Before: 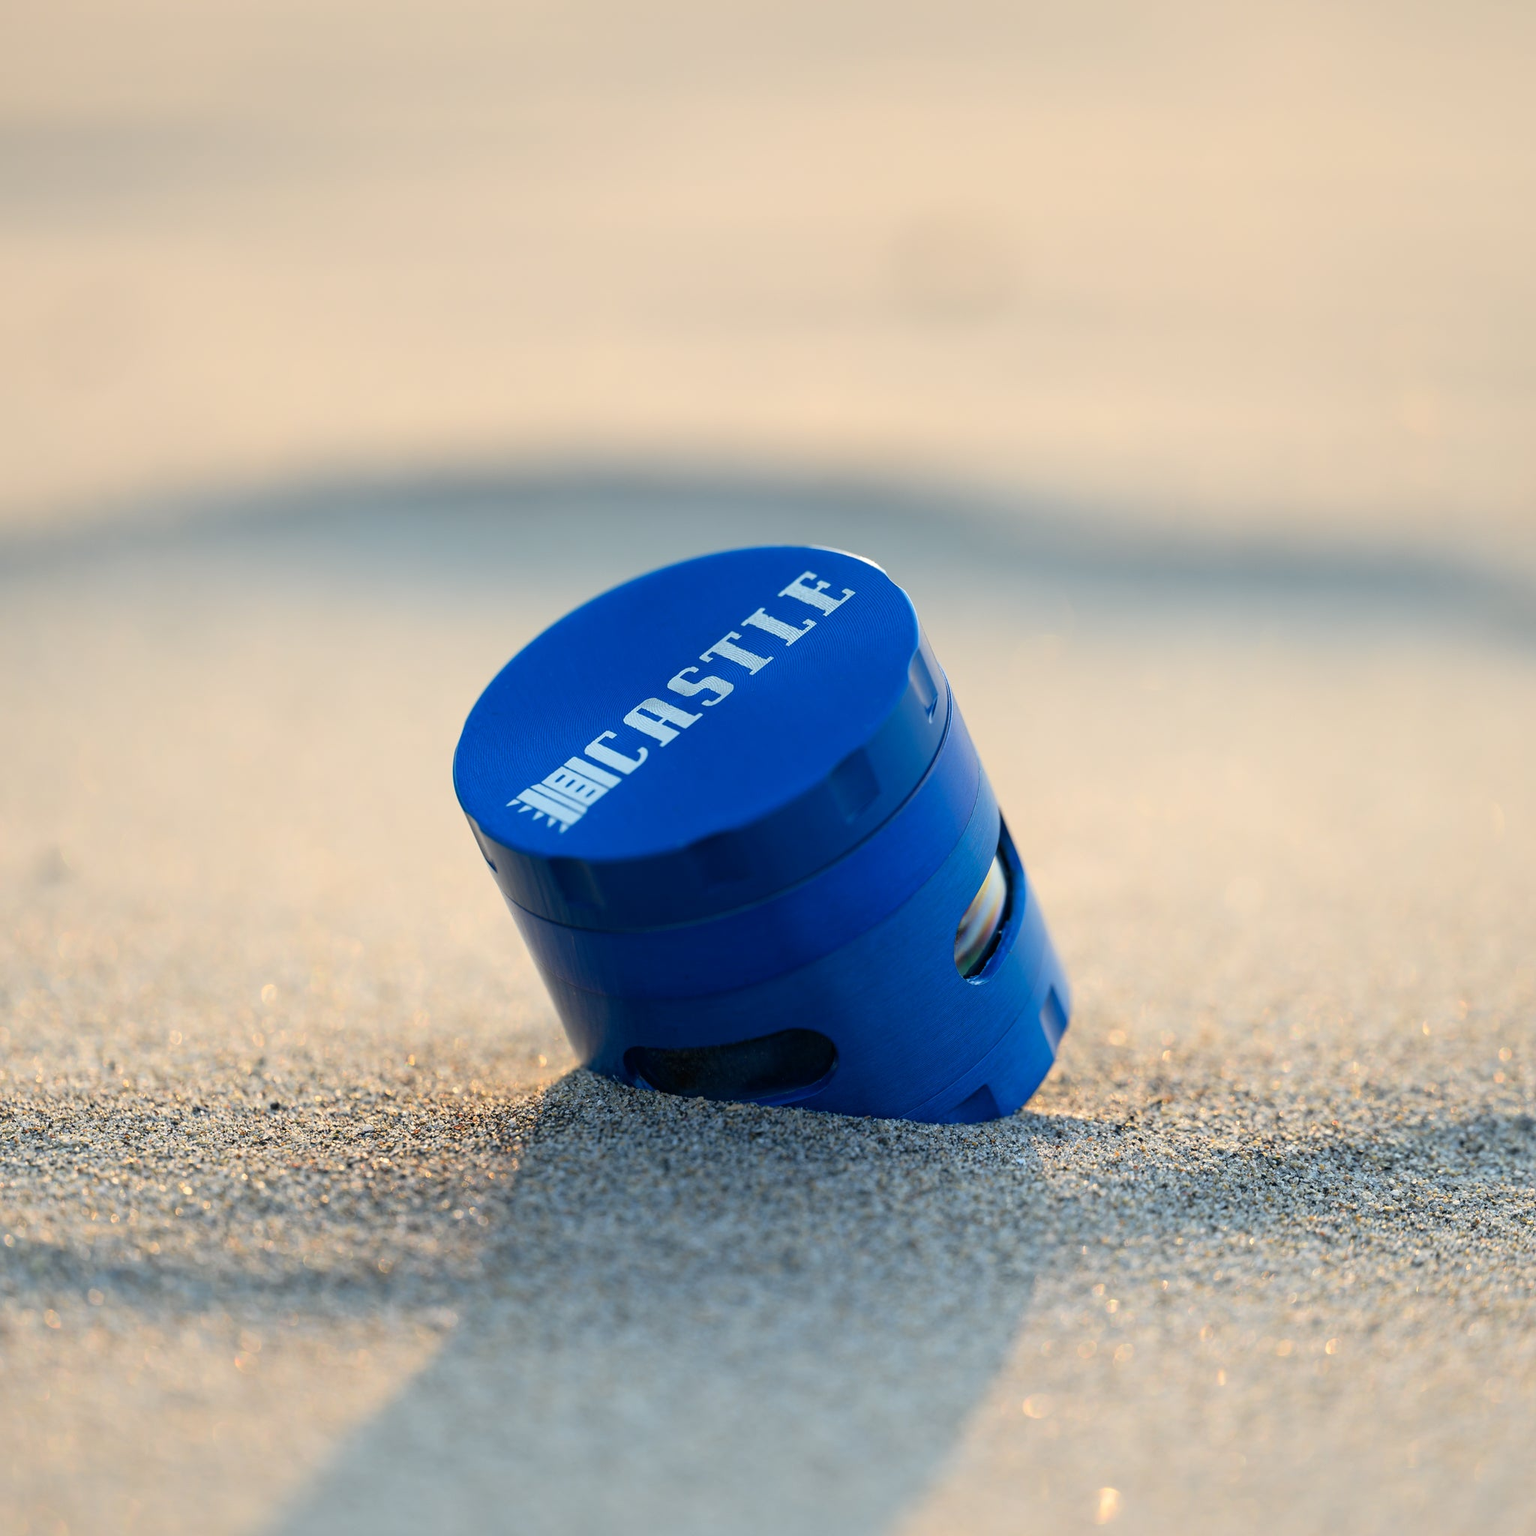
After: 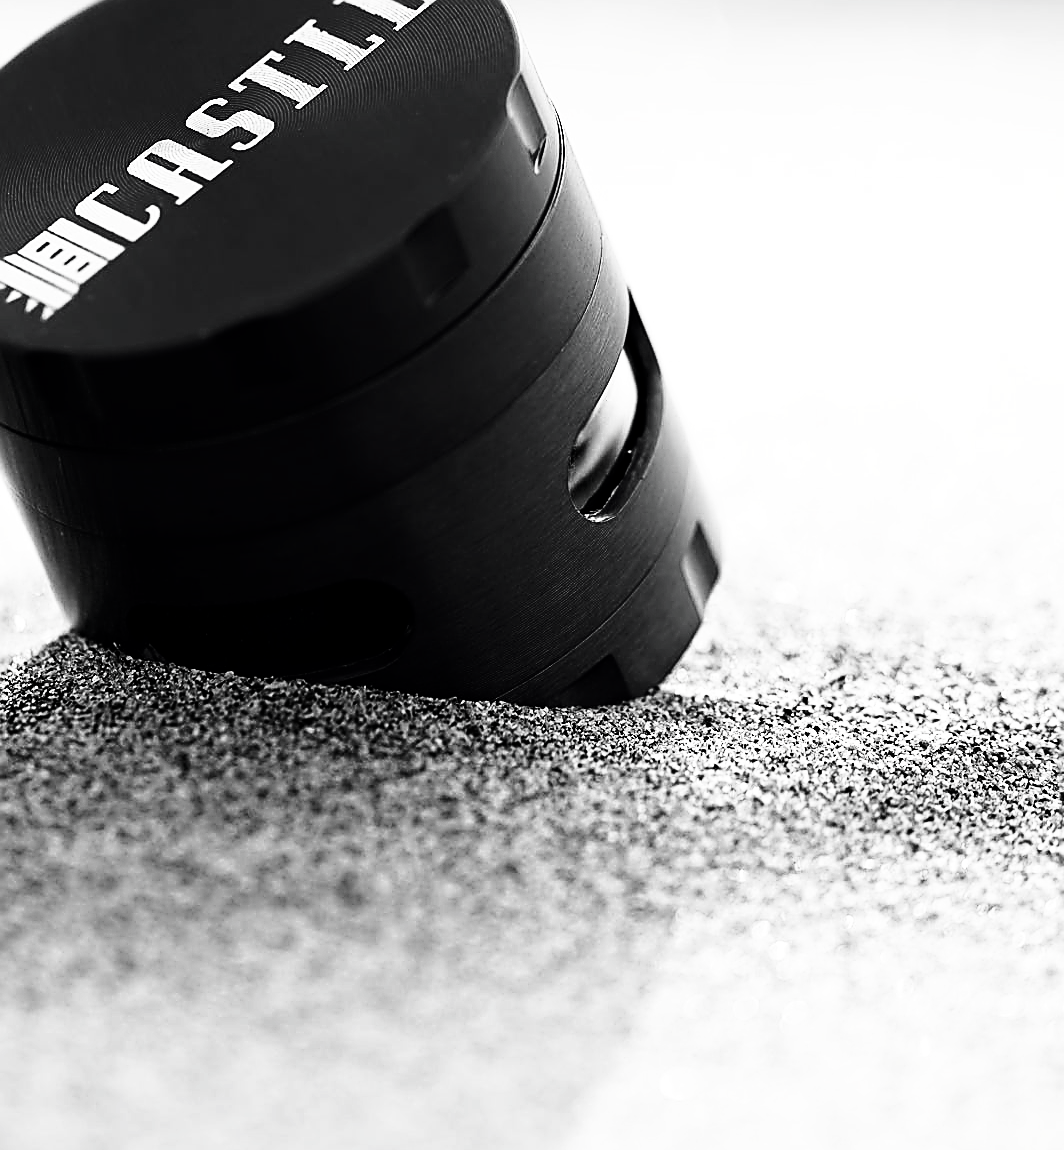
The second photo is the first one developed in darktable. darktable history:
crop: left 34.422%, top 38.654%, right 13.585%, bottom 5.15%
sharpen: radius 1.664, amount 1.292
base curve: curves: ch0 [(0, 0) (0.007, 0.004) (0.027, 0.03) (0.046, 0.07) (0.207, 0.54) (0.442, 0.872) (0.673, 0.972) (1, 1)], preserve colors none
exposure: black level correction -0.002, exposure 0.546 EV, compensate highlight preservation false
contrast brightness saturation: contrast 0.019, brightness -0.993, saturation -0.991
